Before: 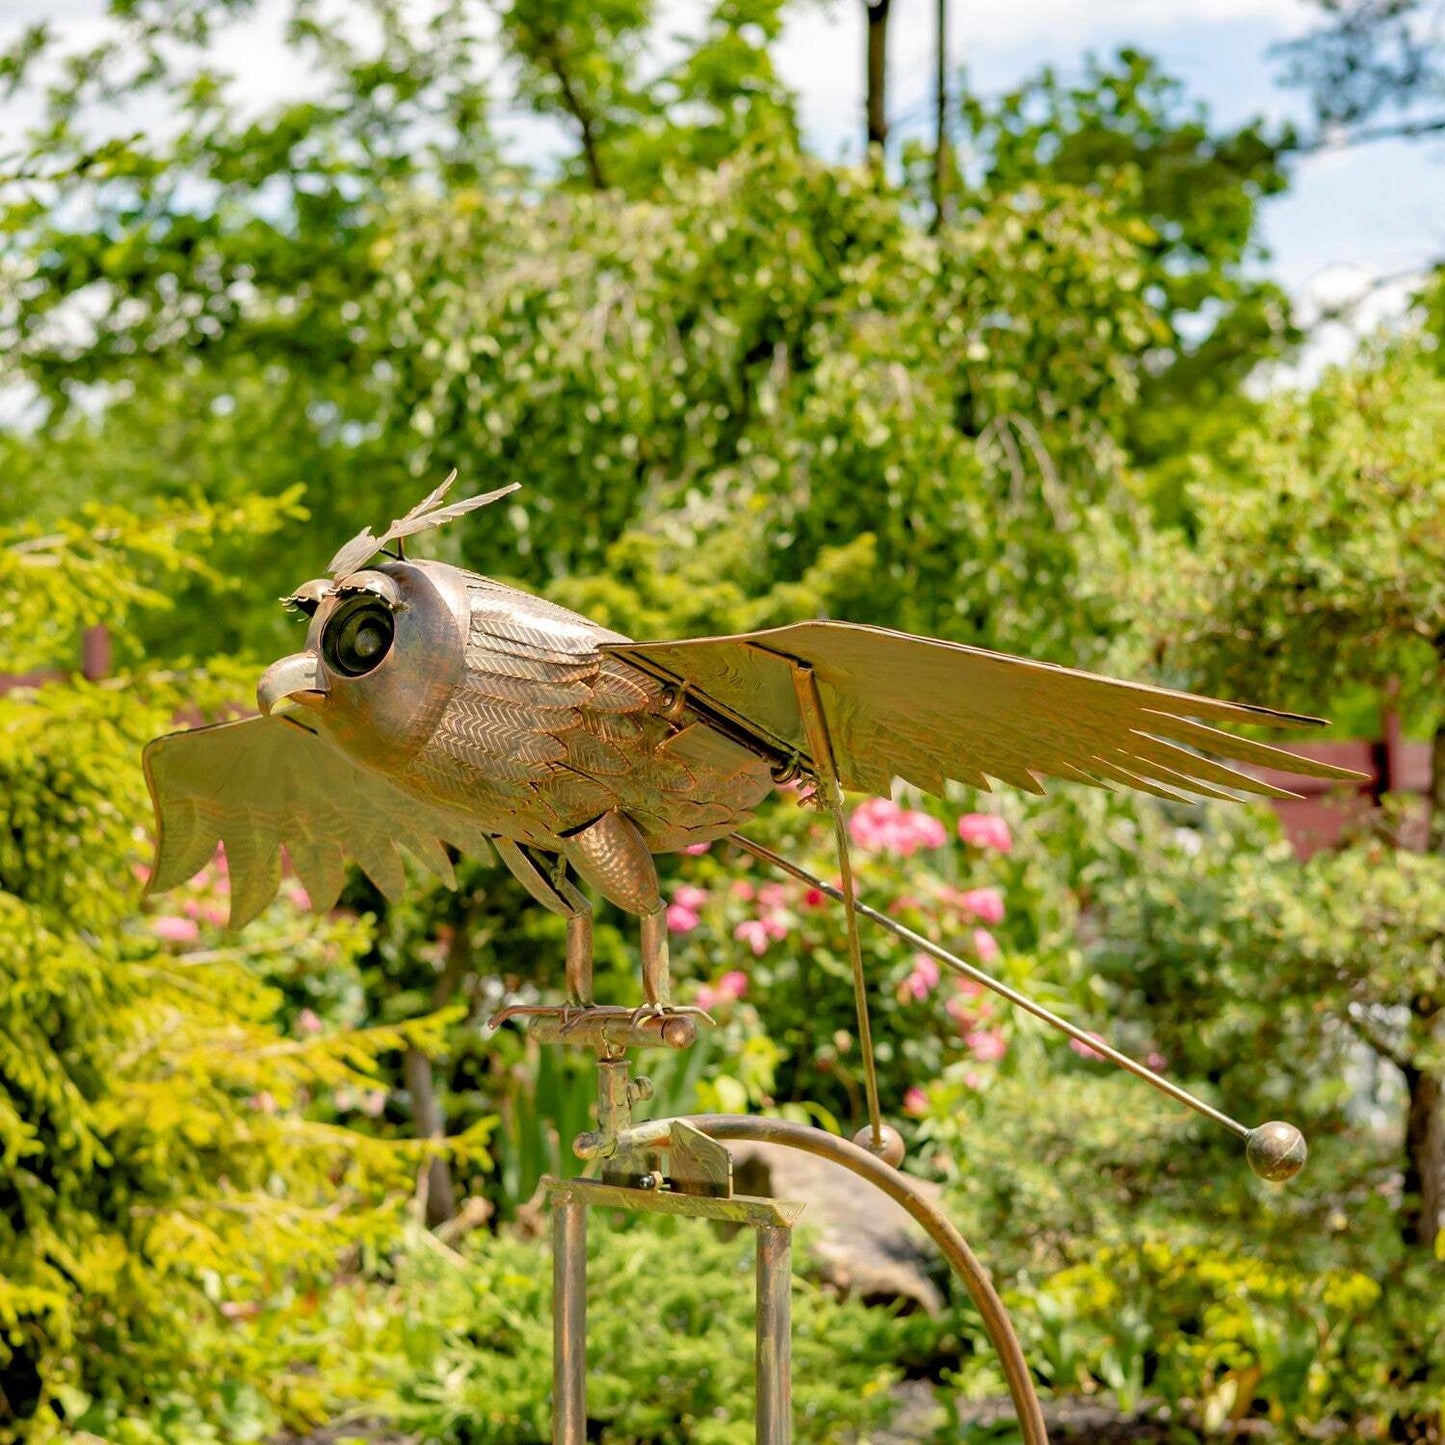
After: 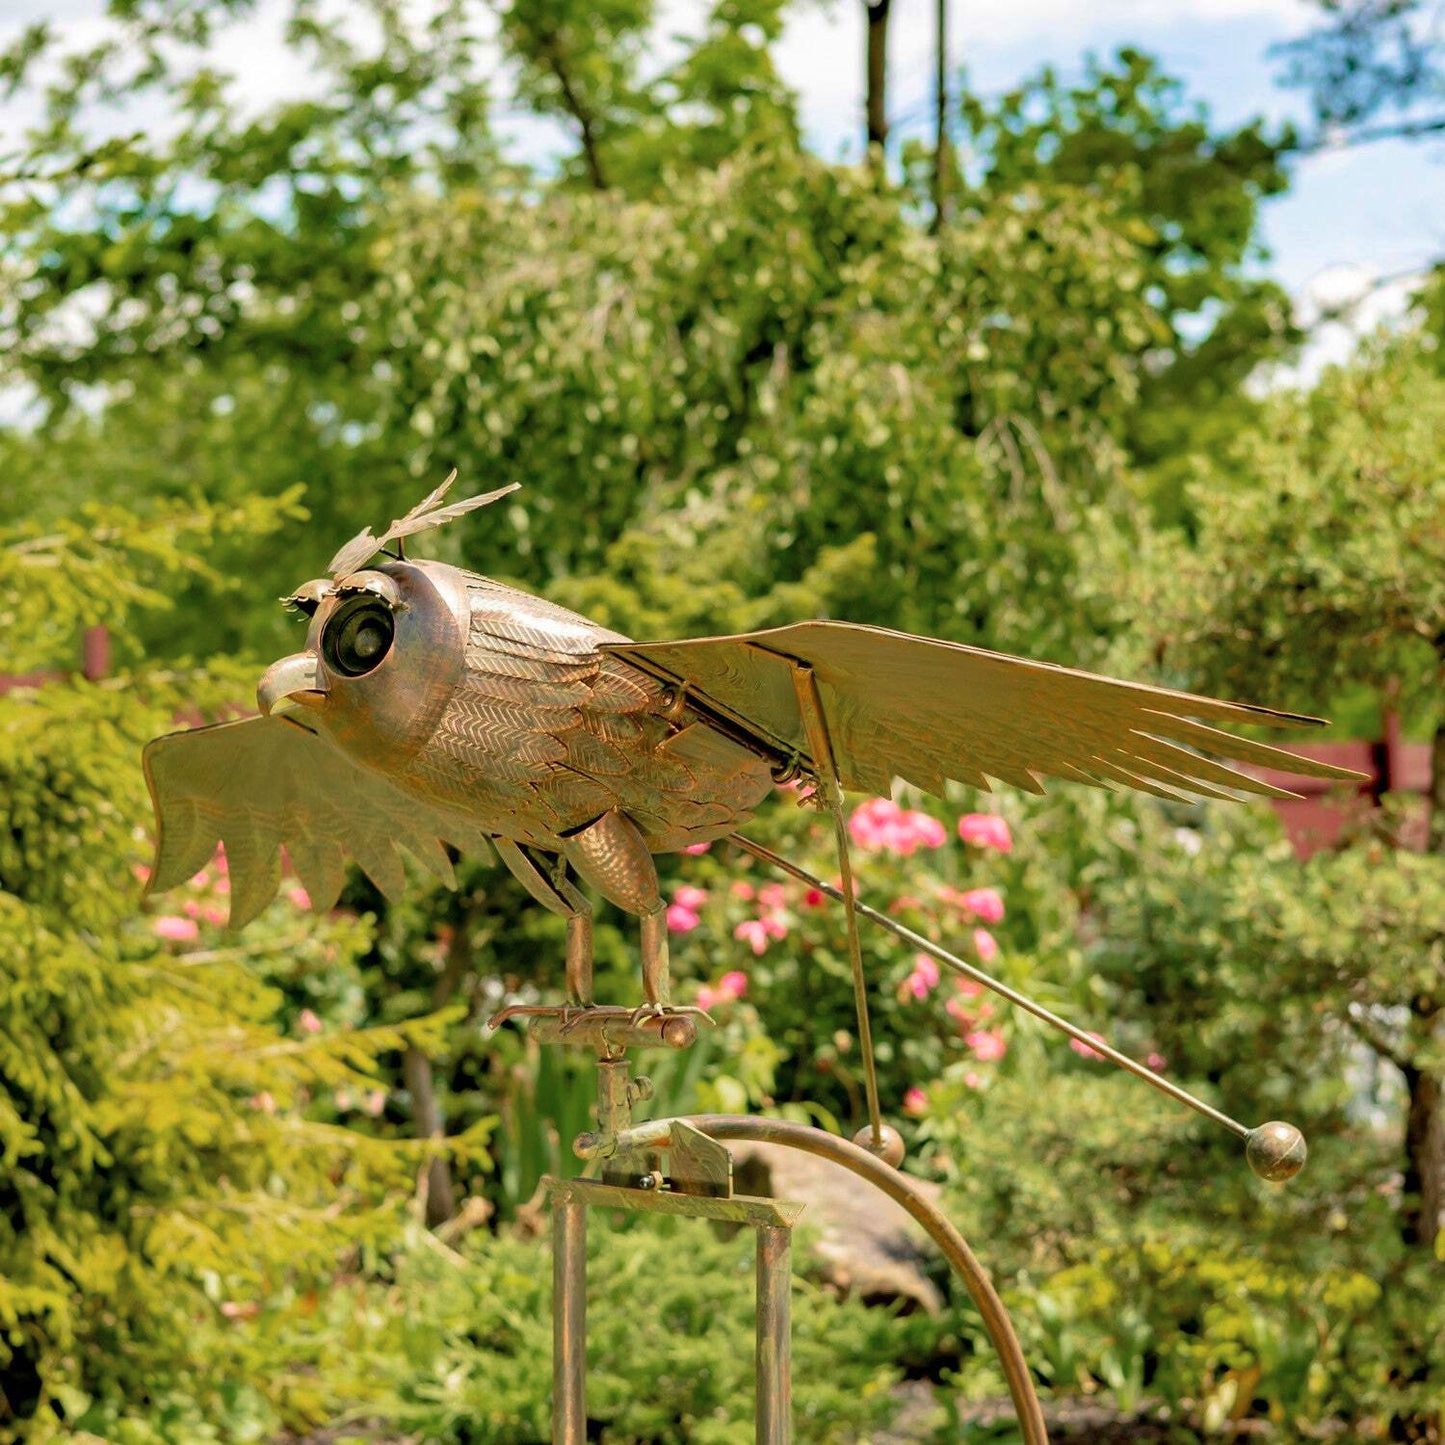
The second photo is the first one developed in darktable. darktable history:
color zones: curves: ch0 [(0, 0.5) (0.143, 0.5) (0.286, 0.456) (0.429, 0.5) (0.571, 0.5) (0.714, 0.5) (0.857, 0.5) (1, 0.5)]; ch1 [(0, 0.5) (0.143, 0.5) (0.286, 0.422) (0.429, 0.5) (0.571, 0.5) (0.714, 0.5) (0.857, 0.5) (1, 0.5)]
velvia: strength 40.63%
